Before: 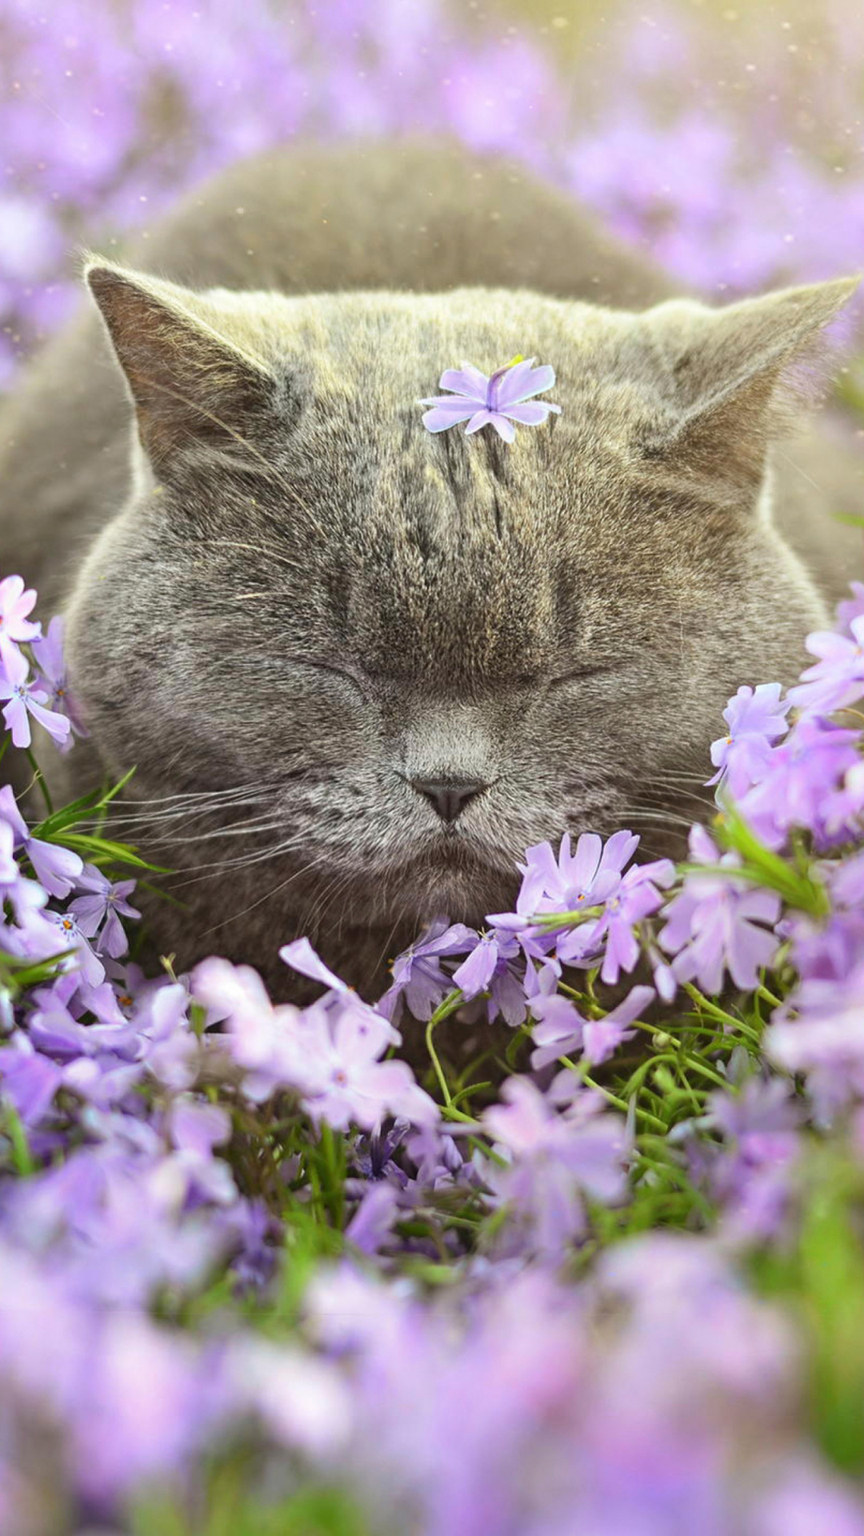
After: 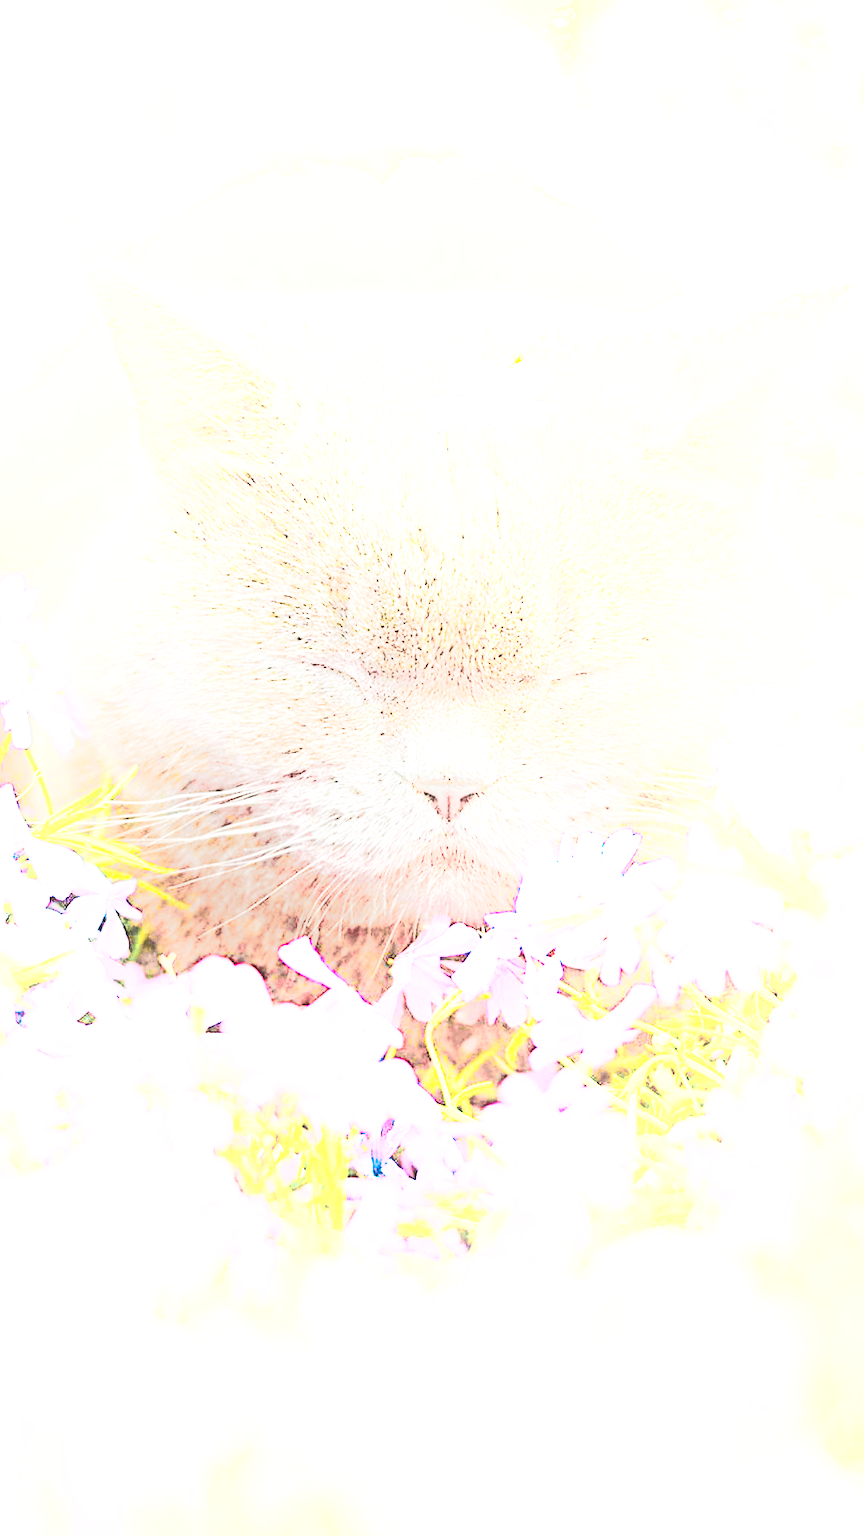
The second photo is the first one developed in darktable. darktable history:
shadows and highlights: shadows -53.99, highlights 84.31, soften with gaussian
exposure: black level correction 0, exposure 1.027 EV, compensate highlight preservation false
color zones: curves: ch0 [(0.257, 0.558) (0.75, 0.565)]; ch1 [(0.004, 0.857) (0.14, 0.416) (0.257, 0.695) (0.442, 0.032) (0.736, 0.266) (0.891, 0.741)]; ch2 [(0, 0.623) (0.112, 0.436) (0.271, 0.474) (0.516, 0.64) (0.743, 0.286)]
tone curve: curves: ch0 [(0, 0) (0.003, 0.057) (0.011, 0.061) (0.025, 0.065) (0.044, 0.075) (0.069, 0.082) (0.1, 0.09) (0.136, 0.102) (0.177, 0.145) (0.224, 0.195) (0.277, 0.27) (0.335, 0.374) (0.399, 0.486) (0.468, 0.578) (0.543, 0.652) (0.623, 0.717) (0.709, 0.778) (0.801, 0.837) (0.898, 0.909) (1, 1)], preserve colors none
sharpen: radius 2.504, amount 0.326
base curve: curves: ch0 [(0, 0) (0.018, 0.026) (0.143, 0.37) (0.33, 0.731) (0.458, 0.853) (0.735, 0.965) (0.905, 0.986) (1, 1)], preserve colors none
